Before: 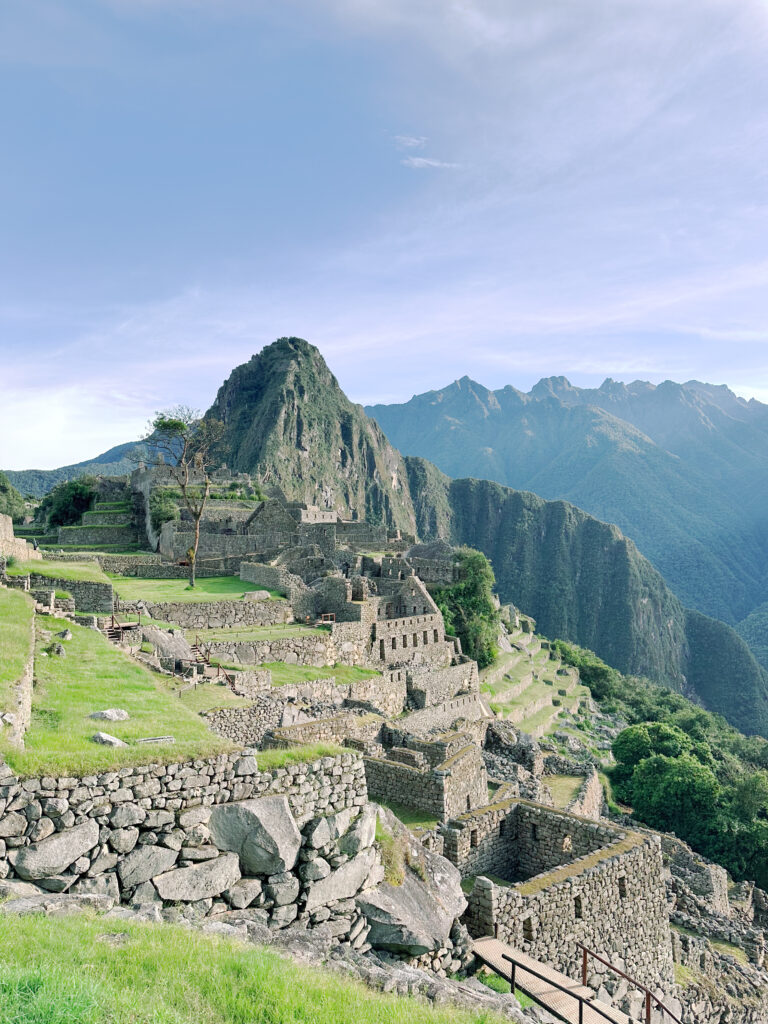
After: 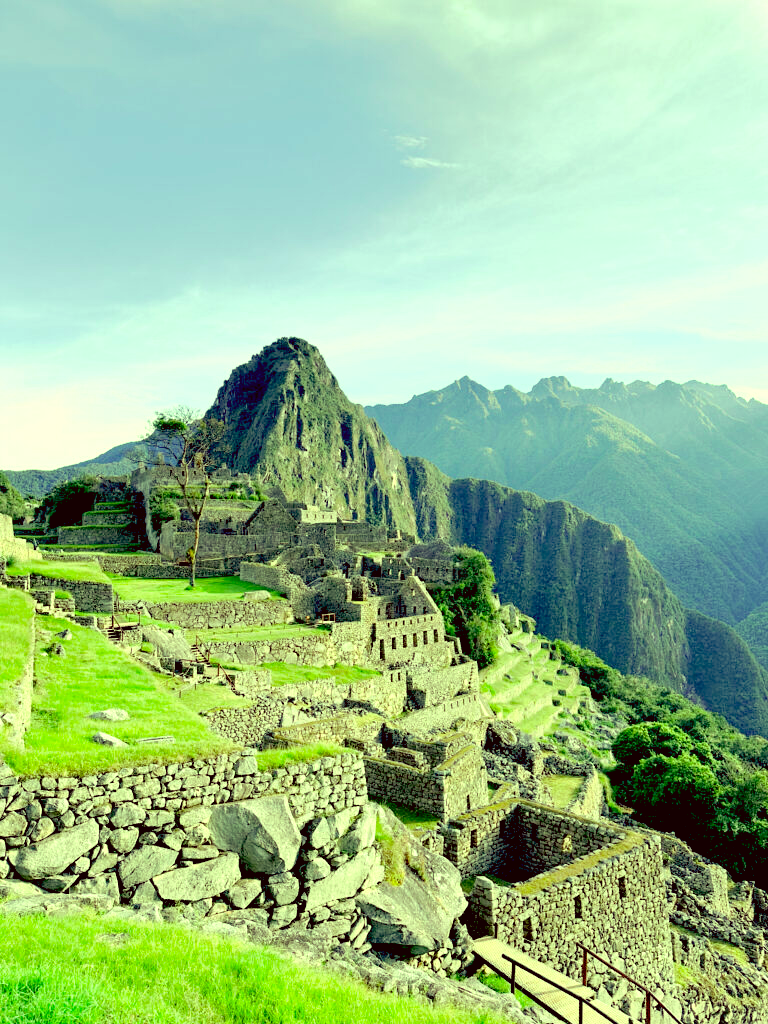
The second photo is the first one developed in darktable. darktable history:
exposure: black level correction 0.04, exposure 0.5 EV, compensate highlight preservation false
color correction: highlights a* -0.482, highlights b* 40, shadows a* 9.8, shadows b* -0.161
color balance rgb: shadows lift › chroma 7.23%, shadows lift › hue 246.48°, highlights gain › chroma 5.38%, highlights gain › hue 196.93°, white fulcrum 1 EV
